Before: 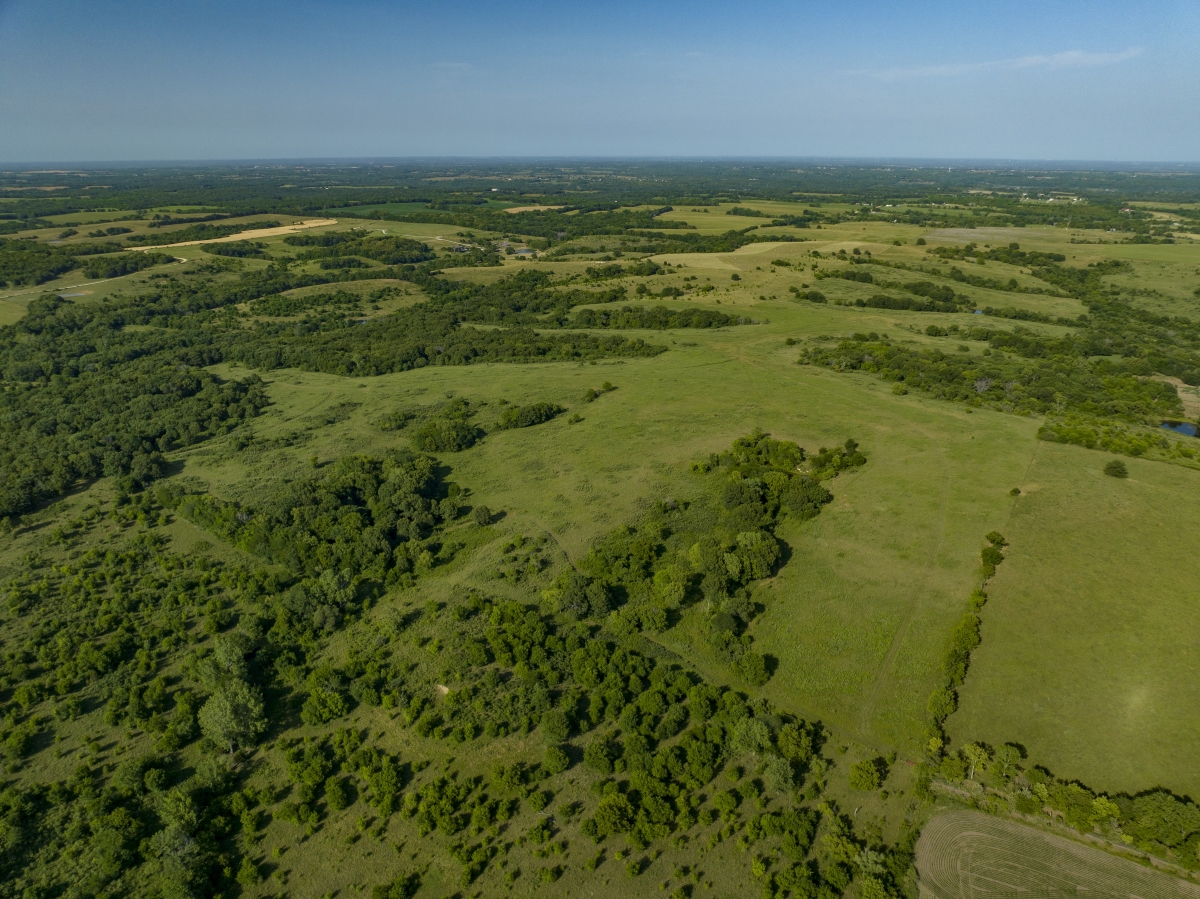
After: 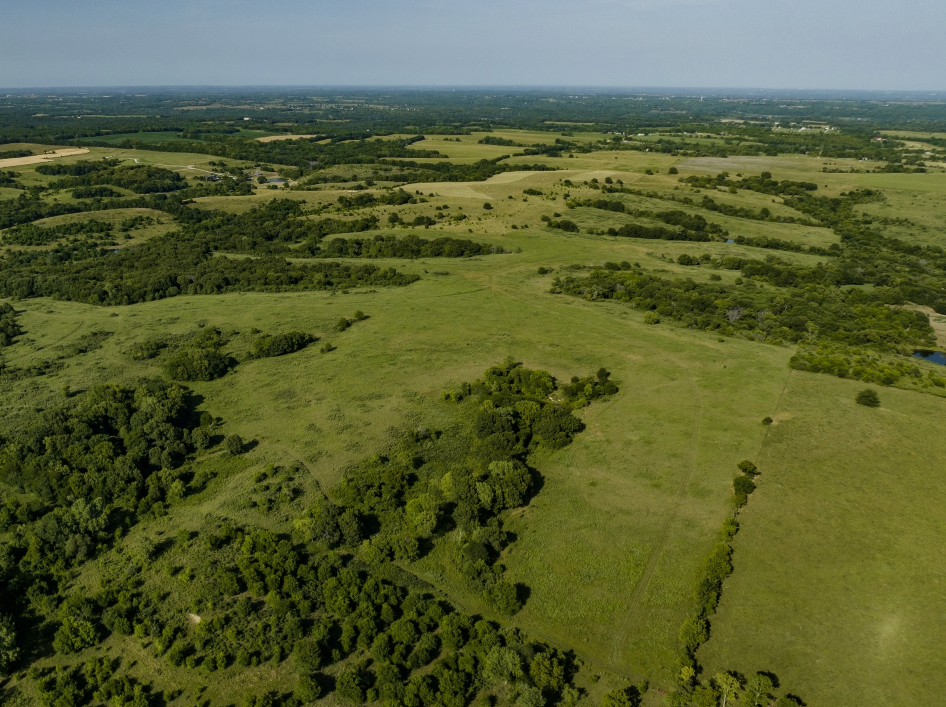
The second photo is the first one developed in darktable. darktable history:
crop and rotate: left 20.74%, top 7.912%, right 0.375%, bottom 13.378%
contrast brightness saturation: saturation -0.17
sigmoid: on, module defaults
